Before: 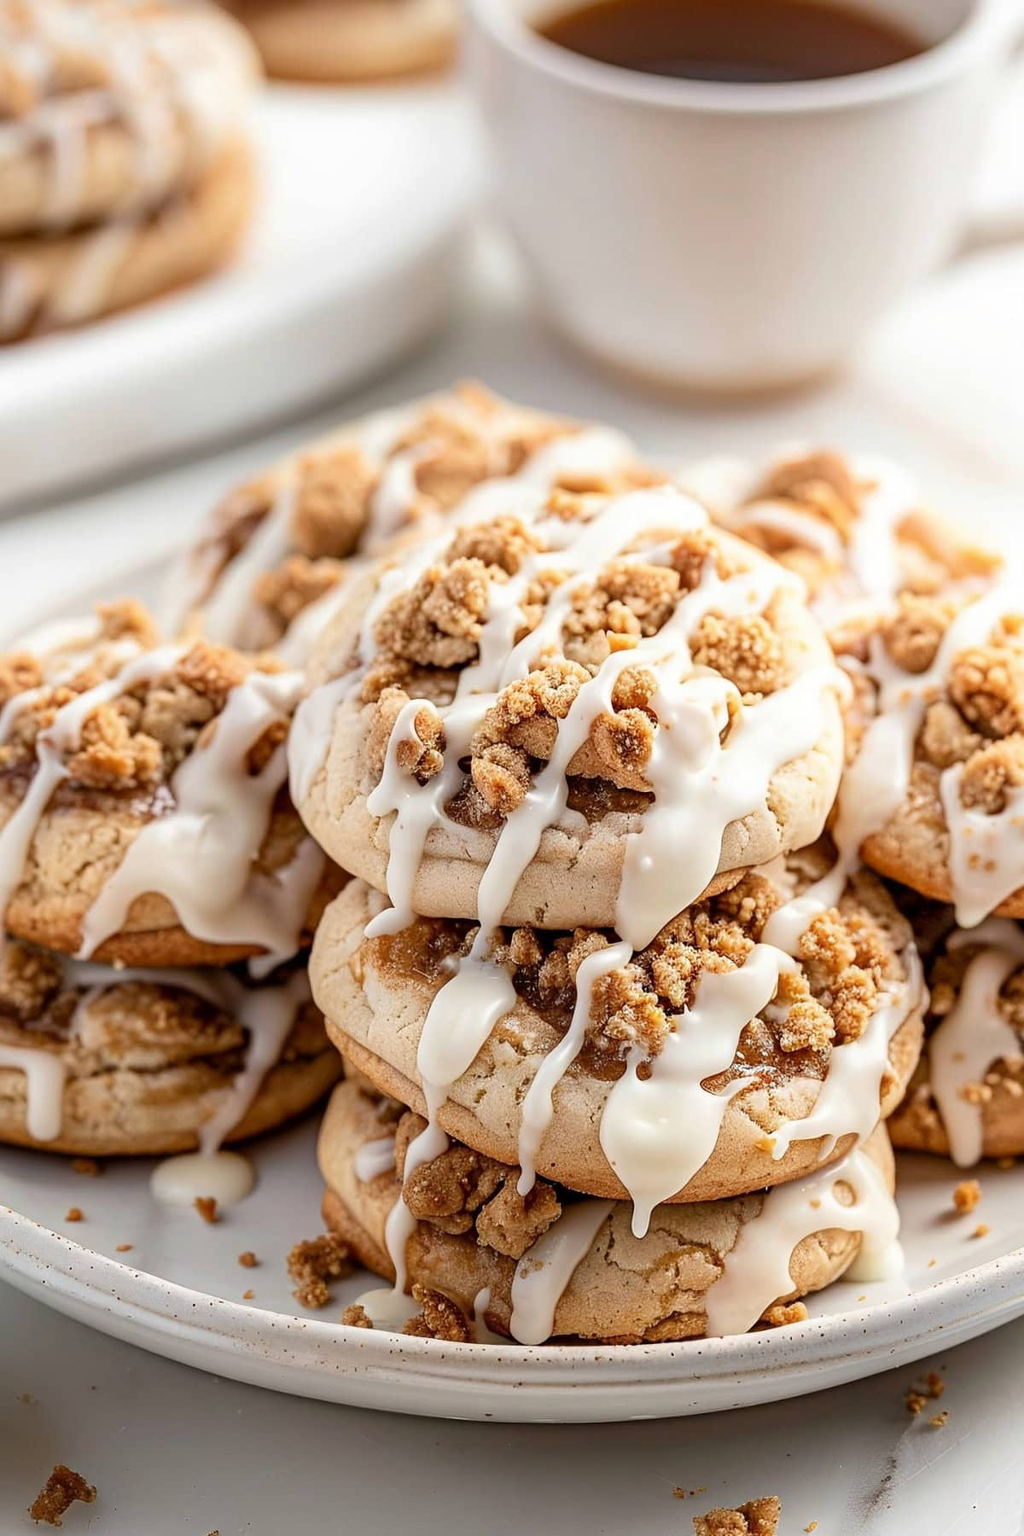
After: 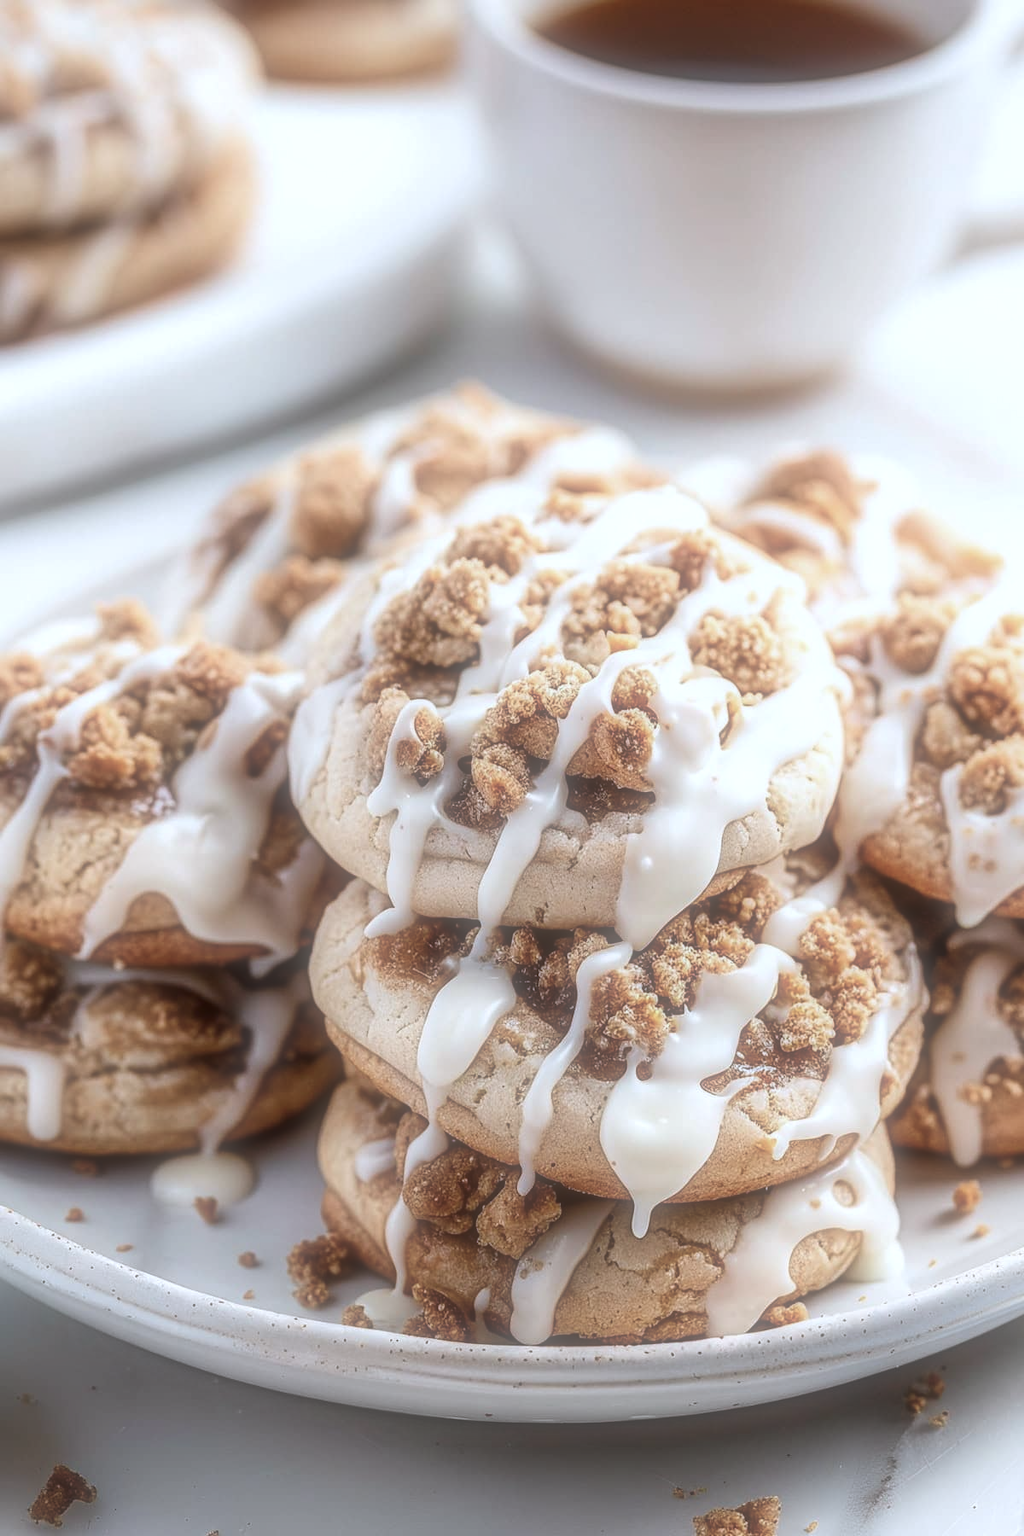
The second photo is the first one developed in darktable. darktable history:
color calibration: illuminant as shot in camera, x 0.369, y 0.376, temperature 4328.46 K, gamut compression 3
local contrast: on, module defaults
soften: size 60.24%, saturation 65.46%, brightness 0.506 EV, mix 25.7%
